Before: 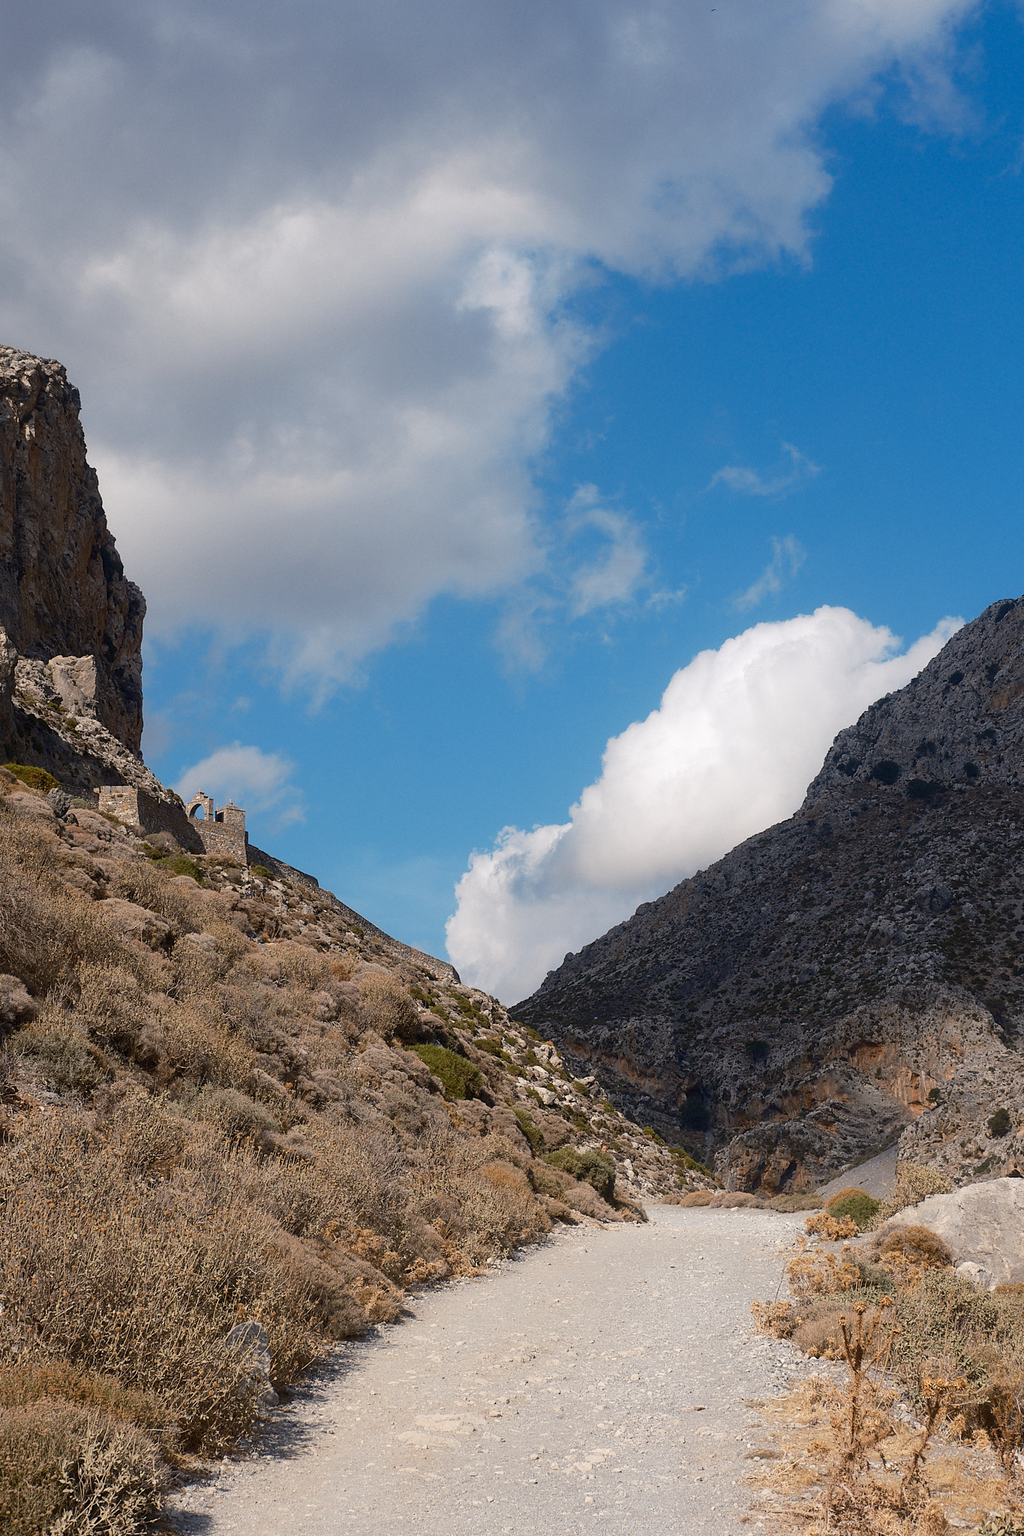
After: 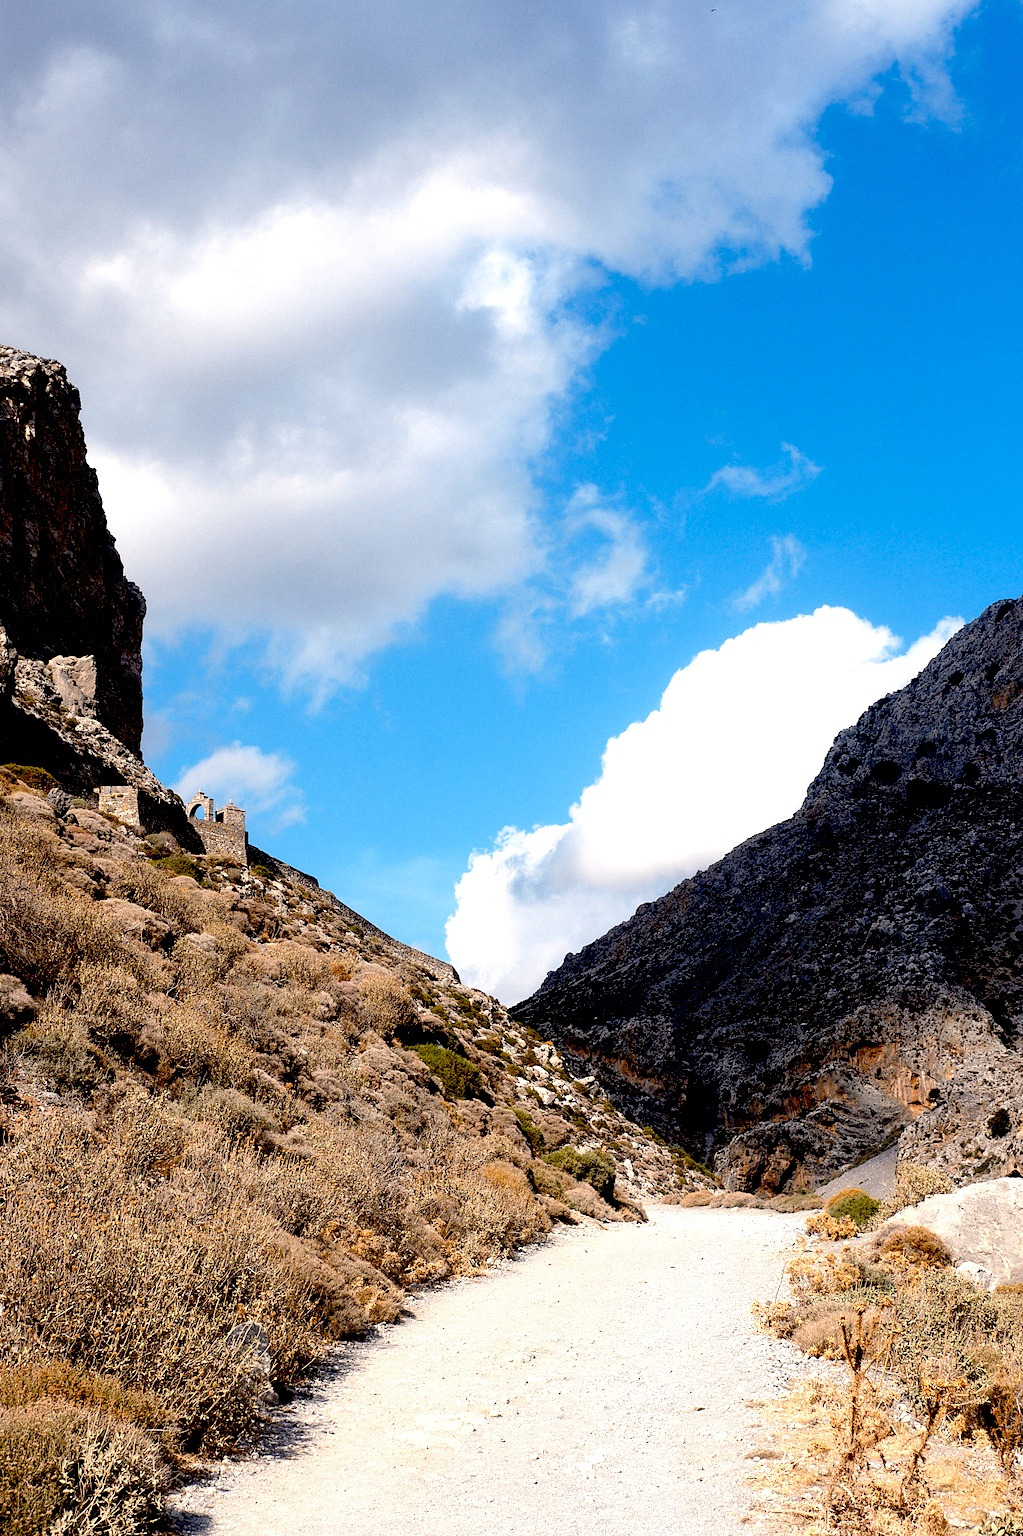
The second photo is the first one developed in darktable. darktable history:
exposure: black level correction 0.034, exposure 0.906 EV, compensate highlight preservation false
